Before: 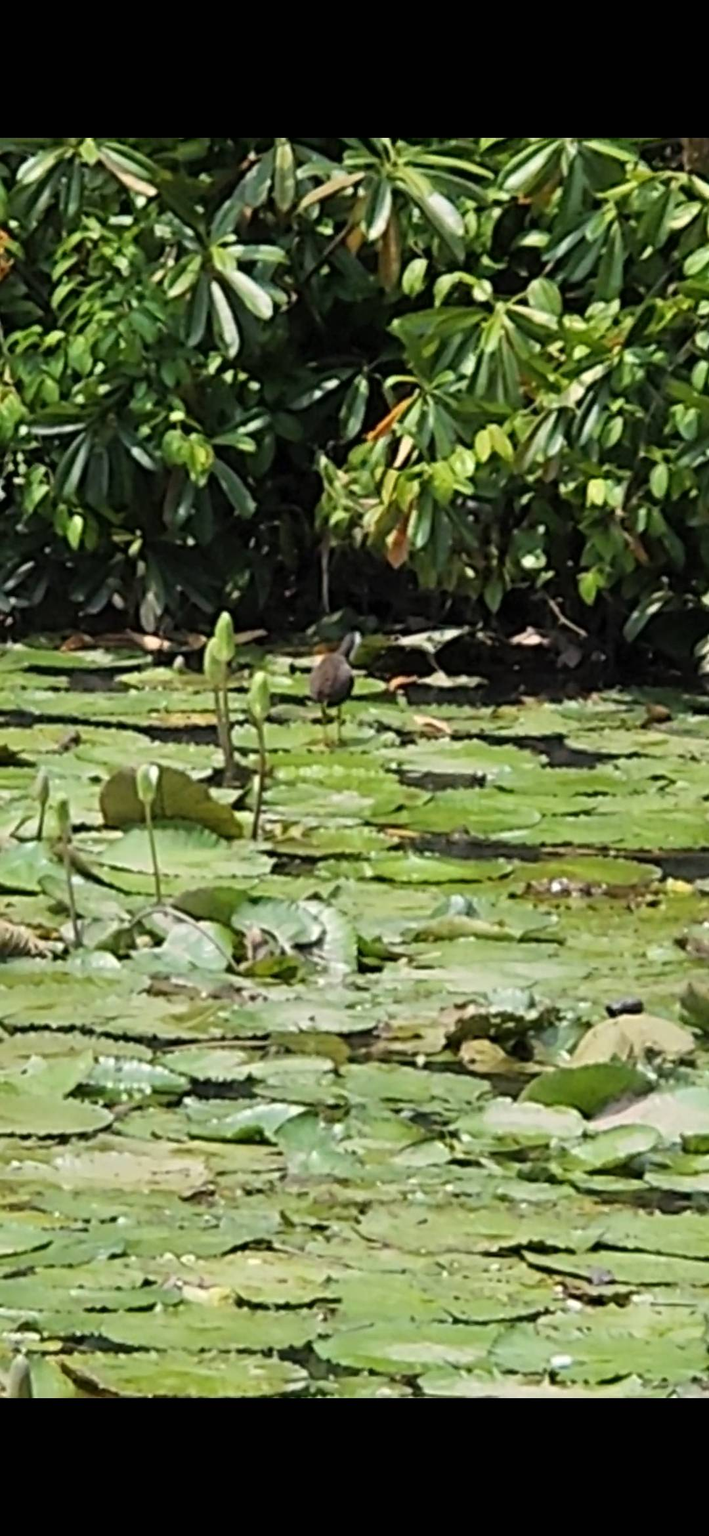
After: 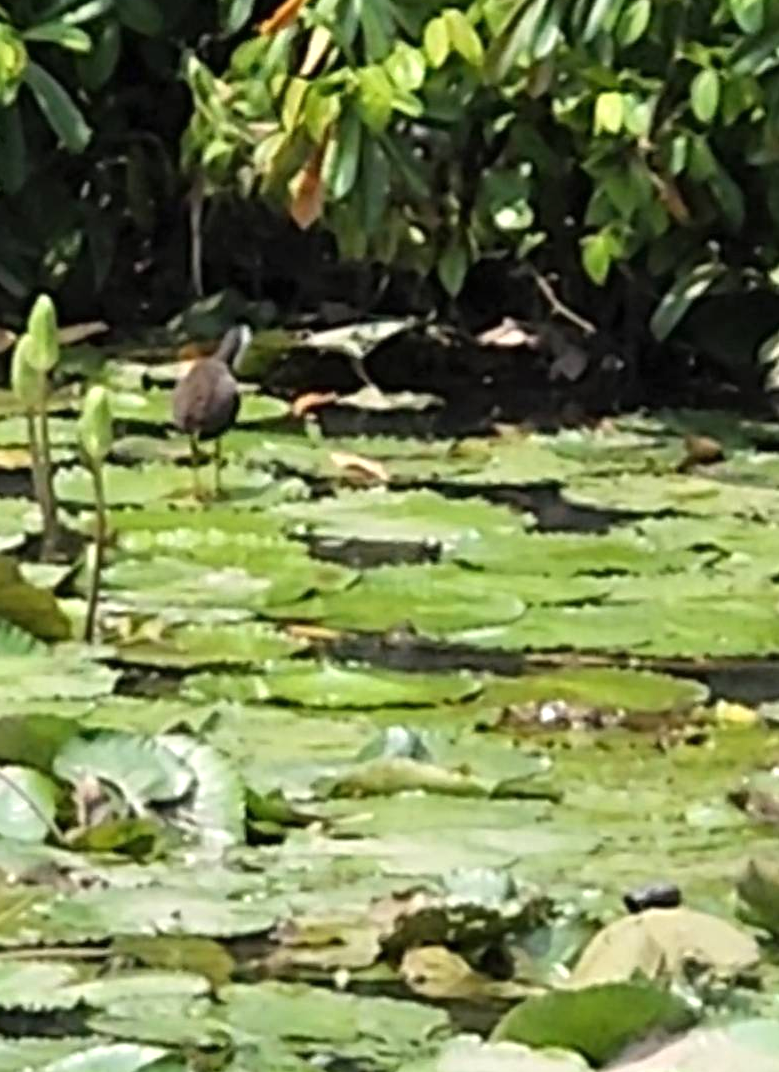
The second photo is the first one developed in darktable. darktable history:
crop and rotate: left 27.784%, top 27.247%, bottom 26.903%
exposure: black level correction 0, exposure 0.3 EV, compensate highlight preservation false
